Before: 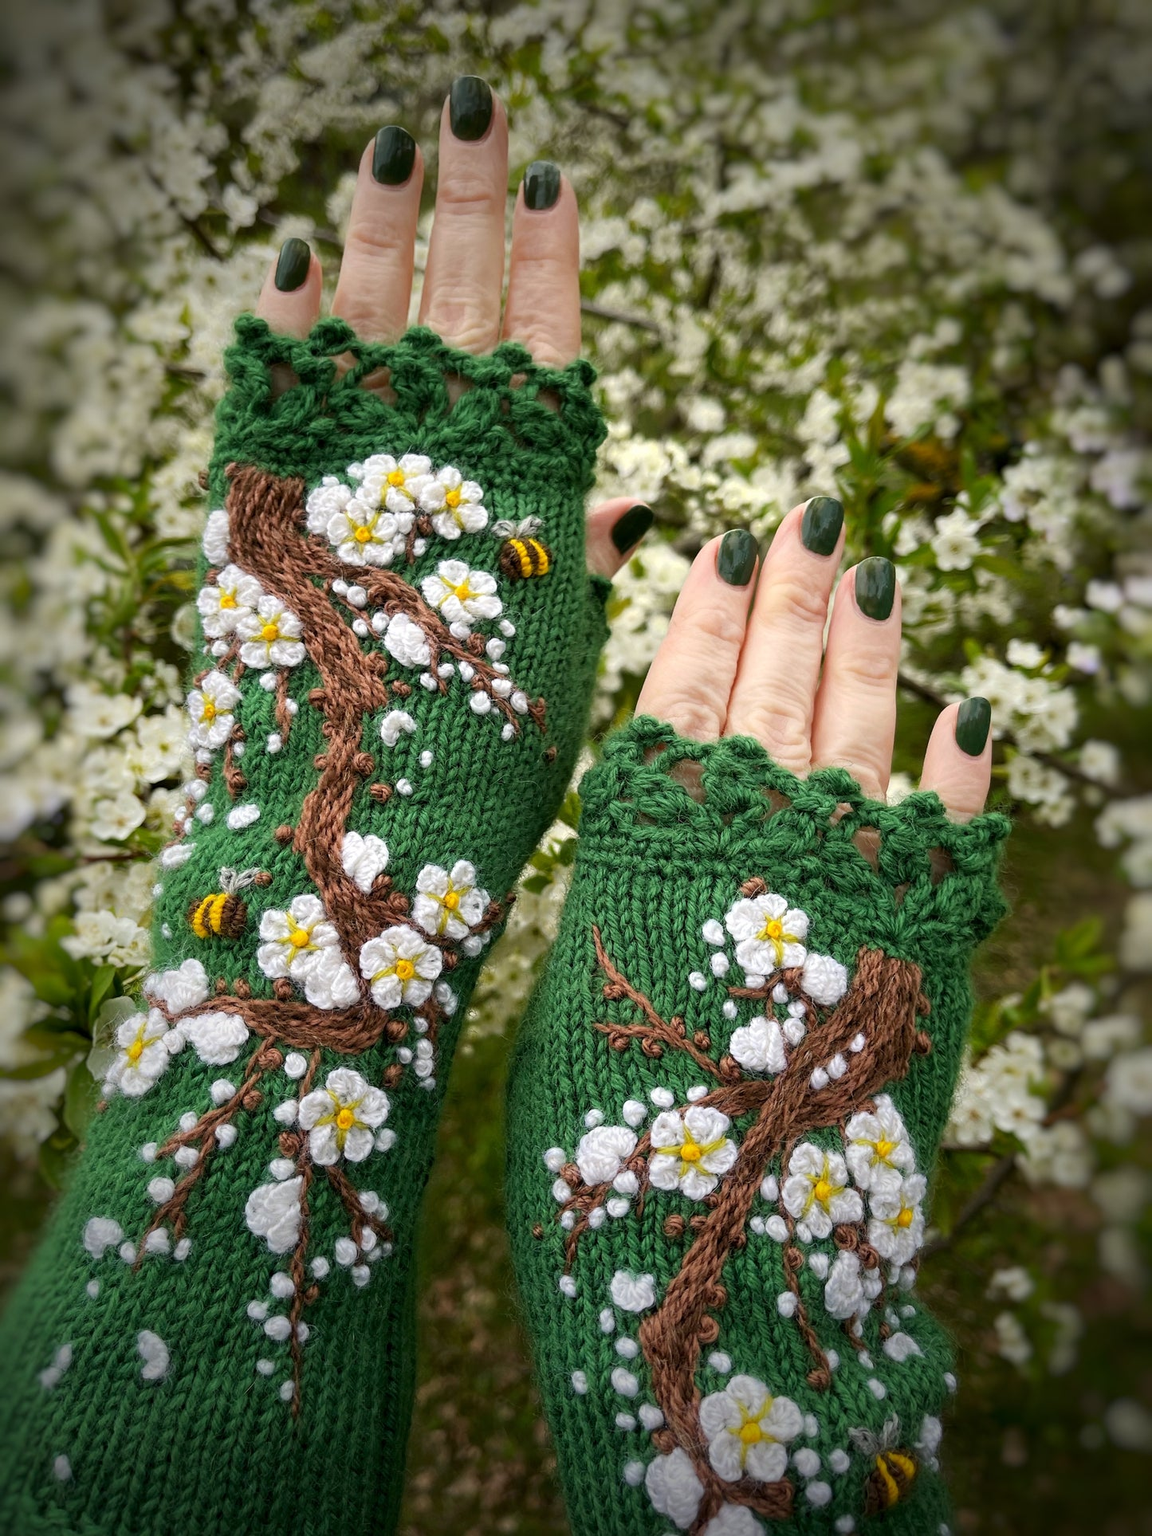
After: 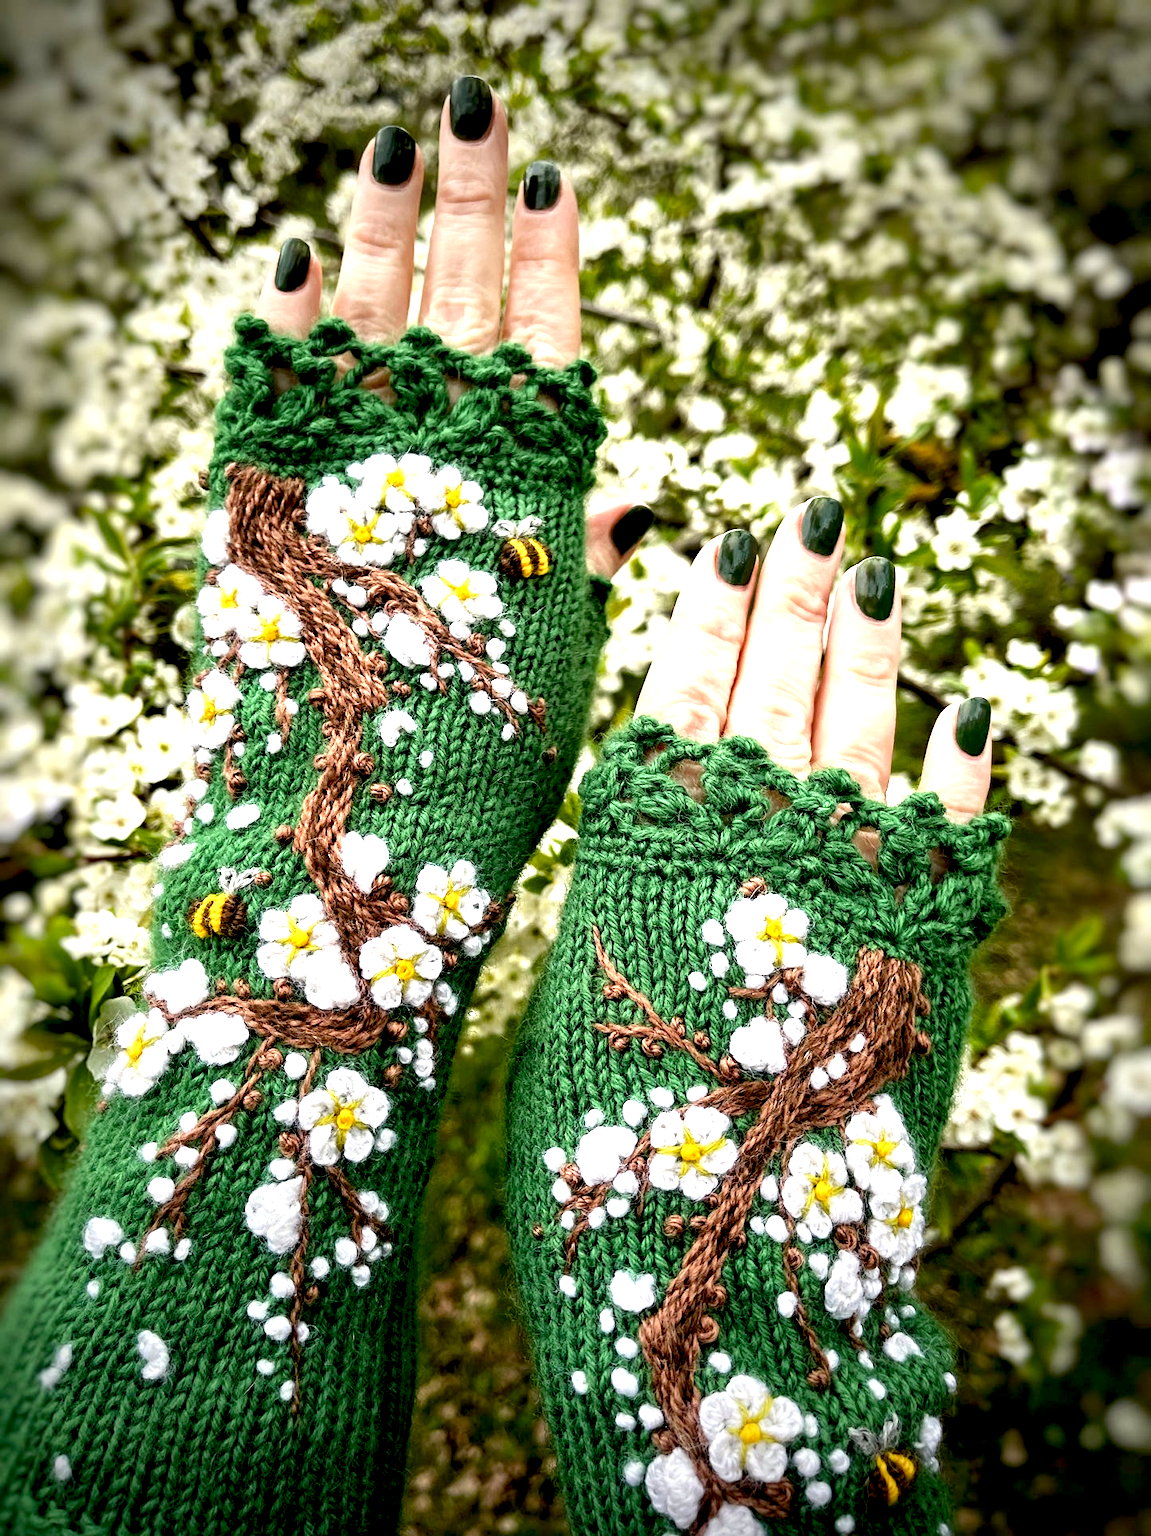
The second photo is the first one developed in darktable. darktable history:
contrast equalizer: y [[0.545, 0.572, 0.59, 0.59, 0.571, 0.545], [0.5 ×6], [0.5 ×6], [0 ×6], [0 ×6]]
exposure: black level correction 0.01, exposure 1 EV, compensate highlight preservation false
